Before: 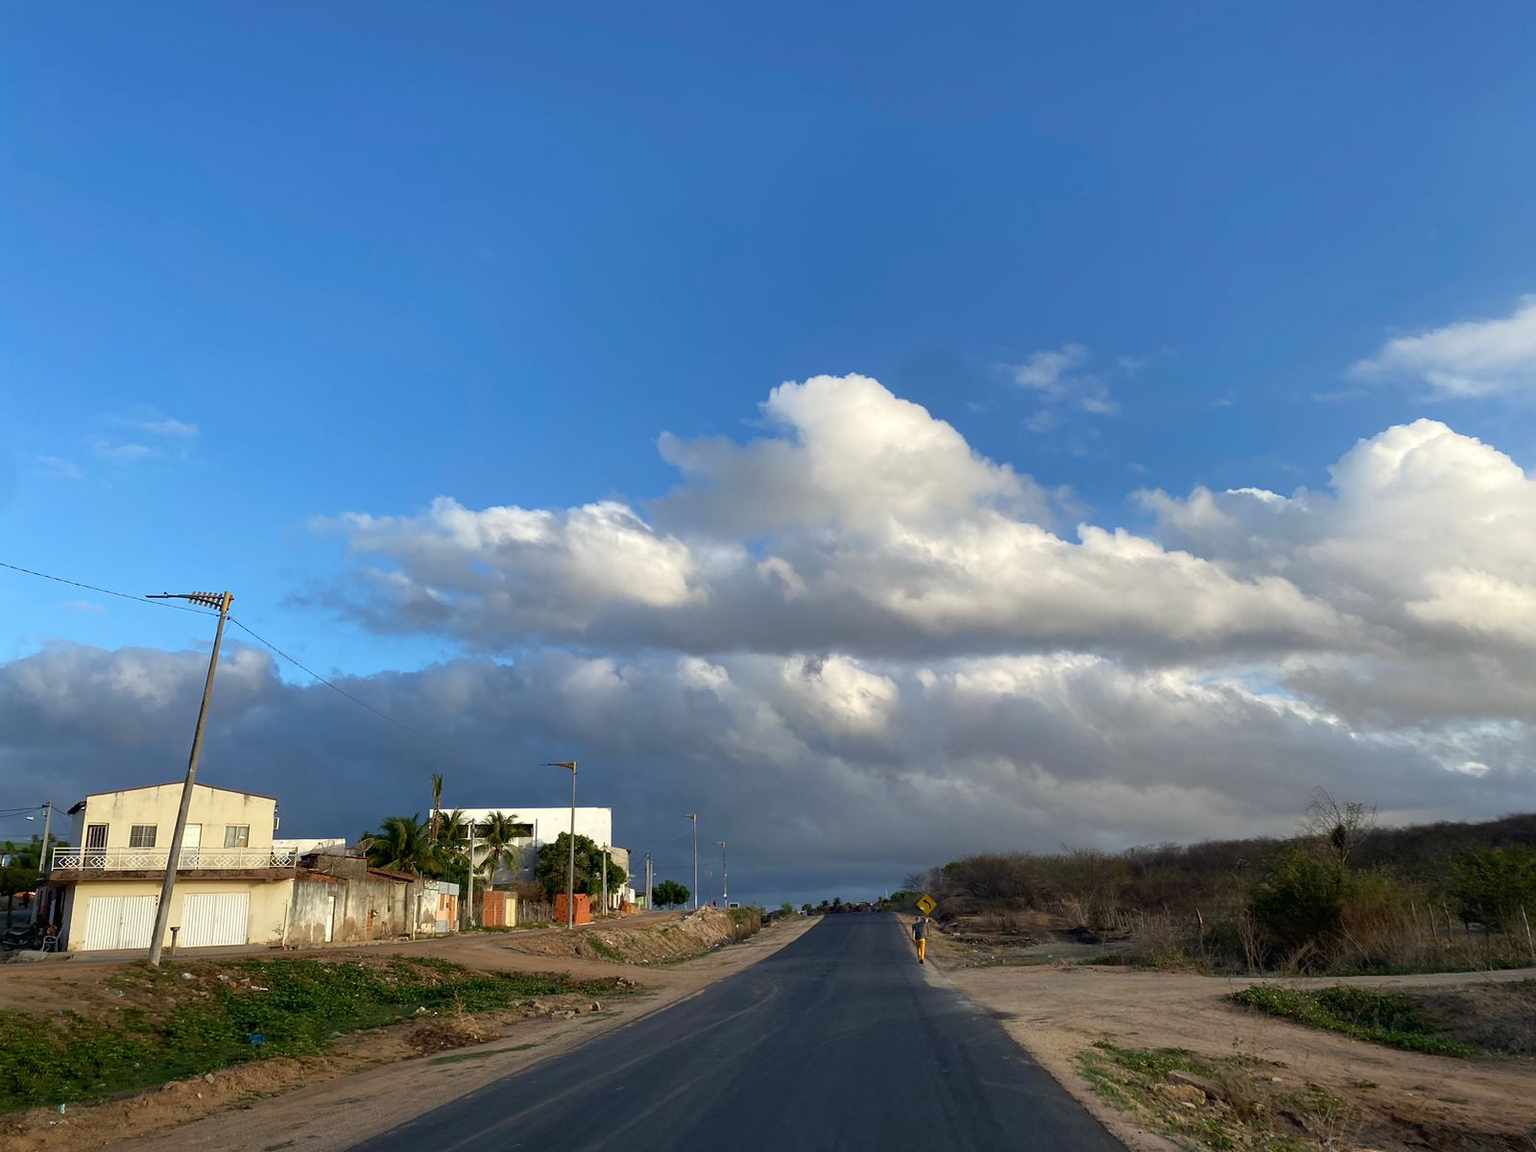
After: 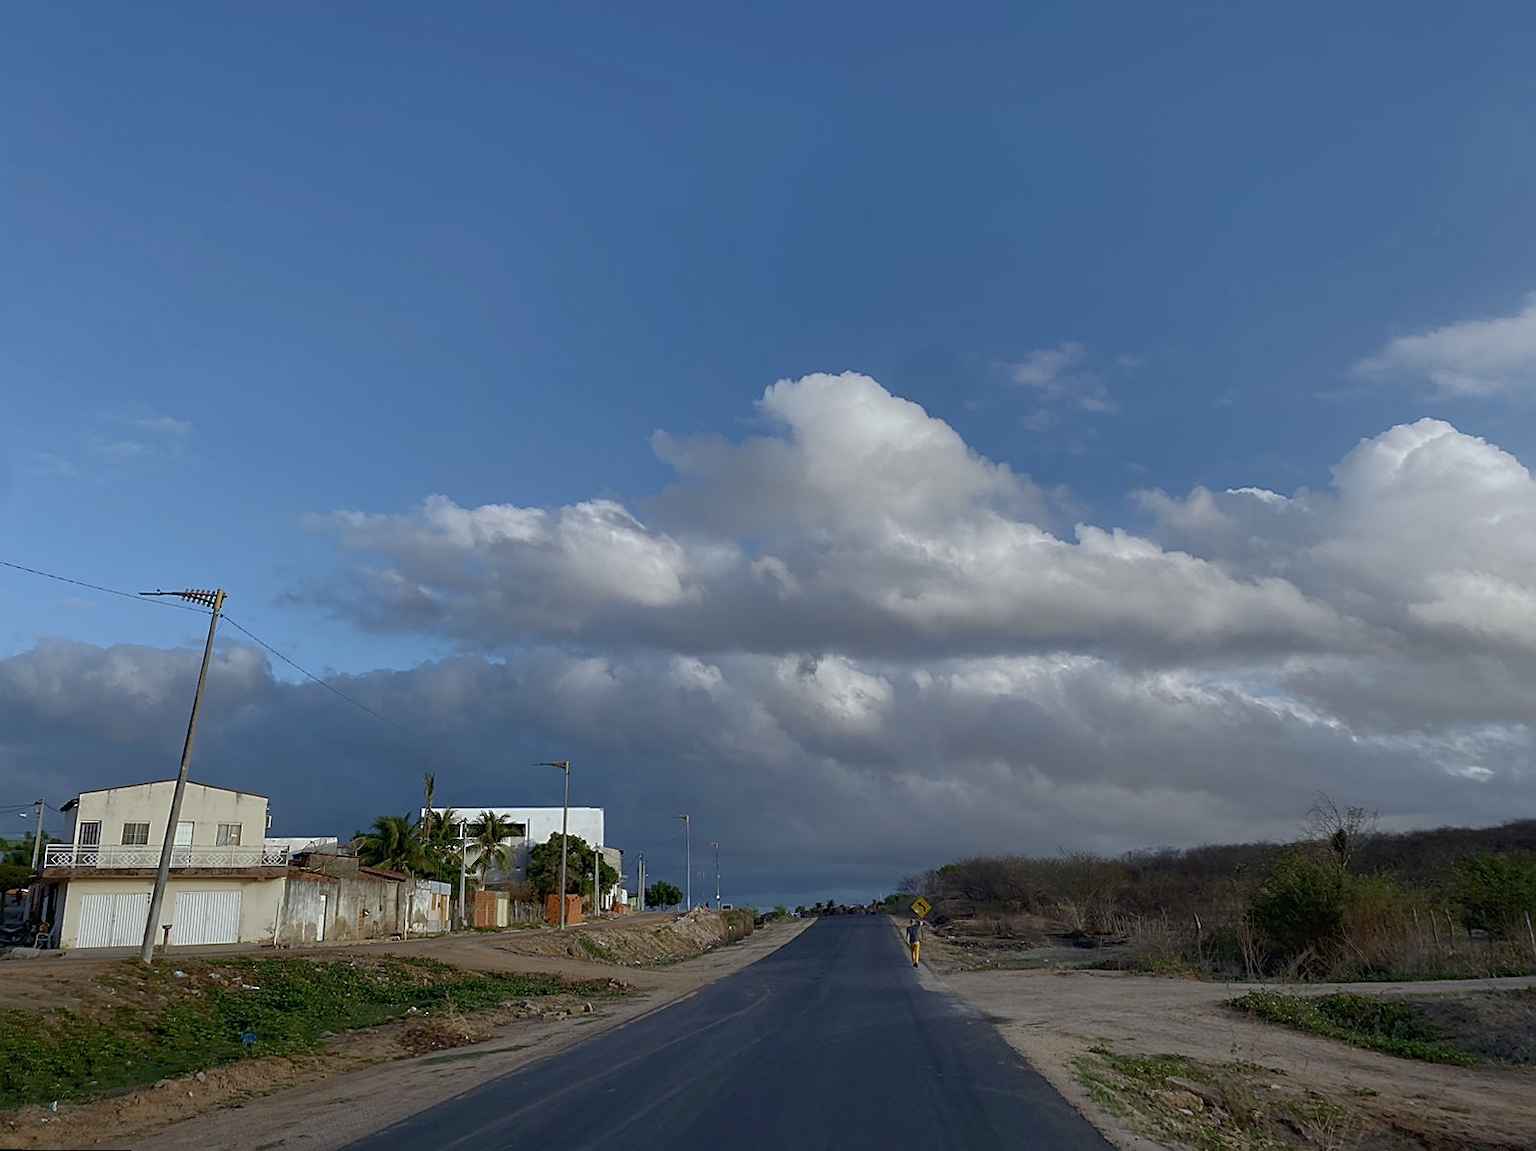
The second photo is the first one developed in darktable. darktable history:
white balance: red 0.931, blue 1.11
base curve: curves: ch0 [(0, 0) (0.158, 0.273) (0.879, 0.895) (1, 1)], preserve colors none
exposure: exposure -0.151 EV, compensate highlight preservation false
sharpen: on, module defaults
rotate and perspective: rotation 0.192°, lens shift (horizontal) -0.015, crop left 0.005, crop right 0.996, crop top 0.006, crop bottom 0.99
tone curve: curves: ch0 [(0, 0) (0.91, 0.76) (0.997, 0.913)], color space Lab, linked channels, preserve colors none
